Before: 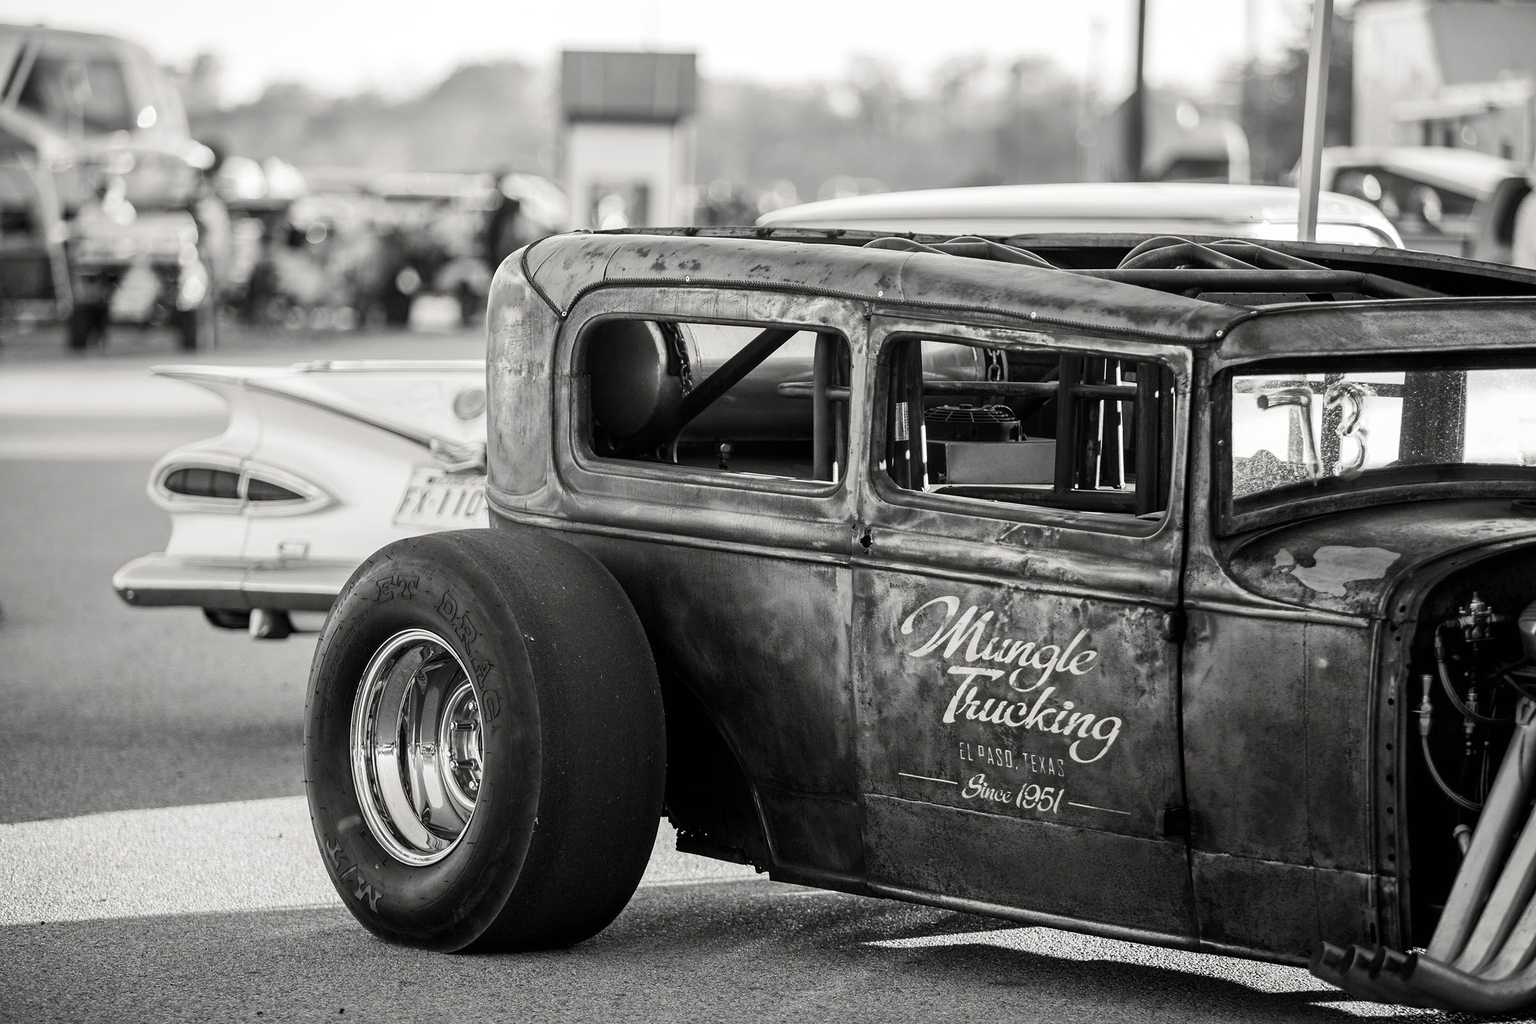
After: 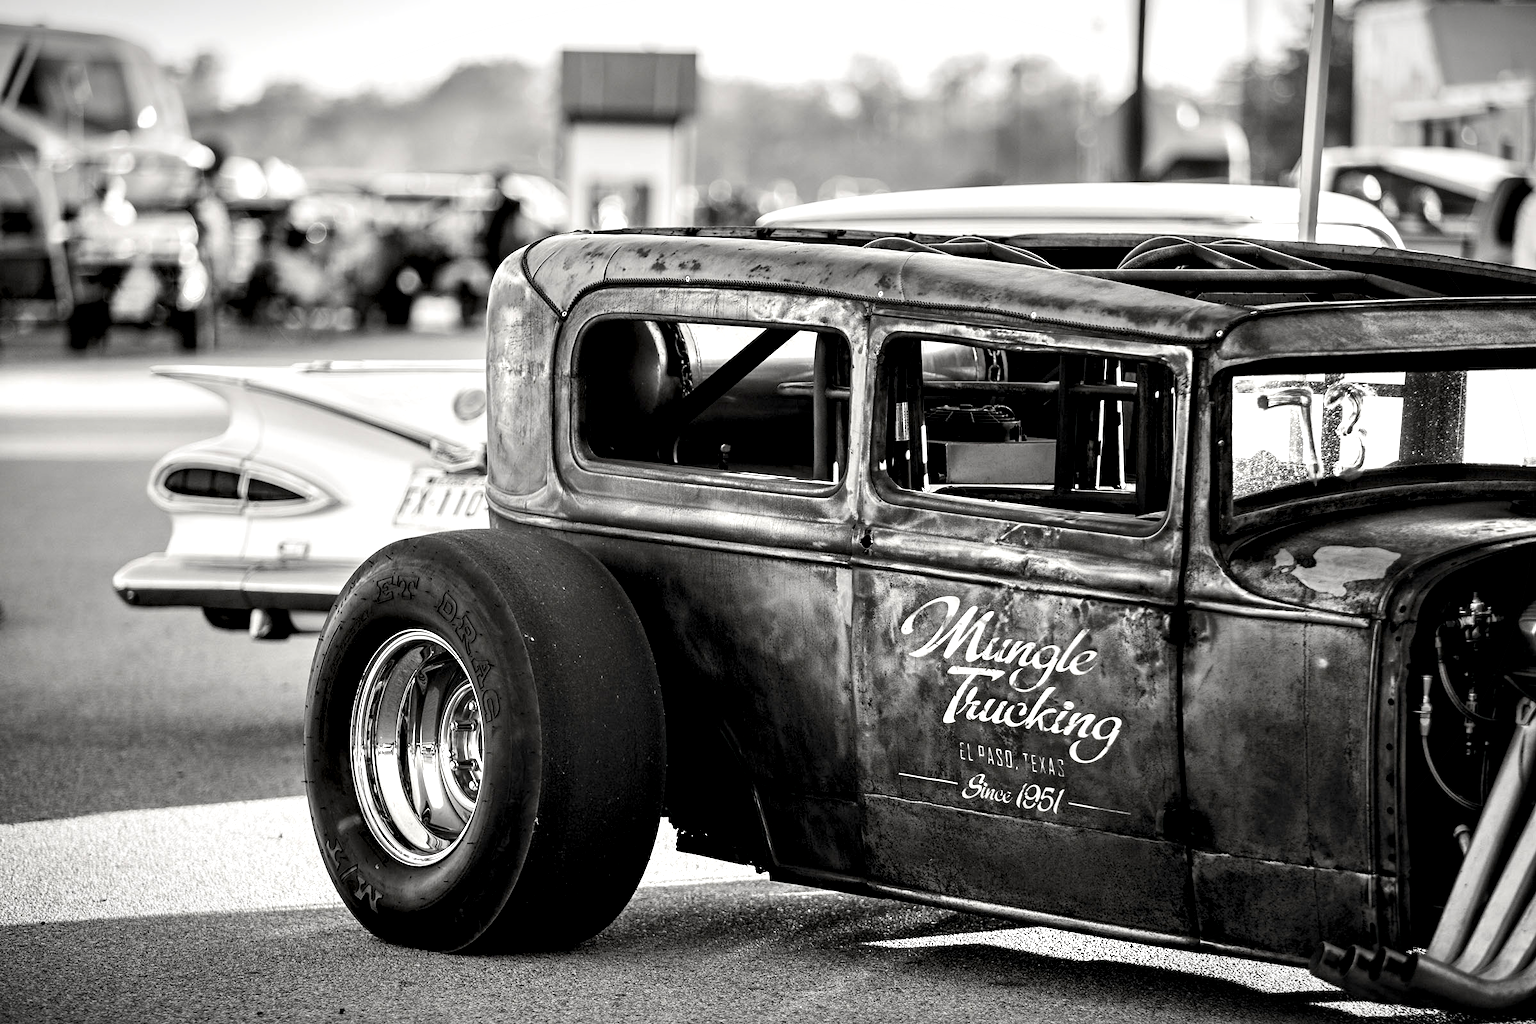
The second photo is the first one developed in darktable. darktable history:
tone equalizer: on, module defaults
contrast equalizer: y [[0.6 ×6], [0.55 ×6], [0 ×6], [0 ×6], [0 ×6]]
vignetting: fall-off start 99.47%, brightness -0.465, saturation -0.304, width/height ratio 1.32, unbound false
